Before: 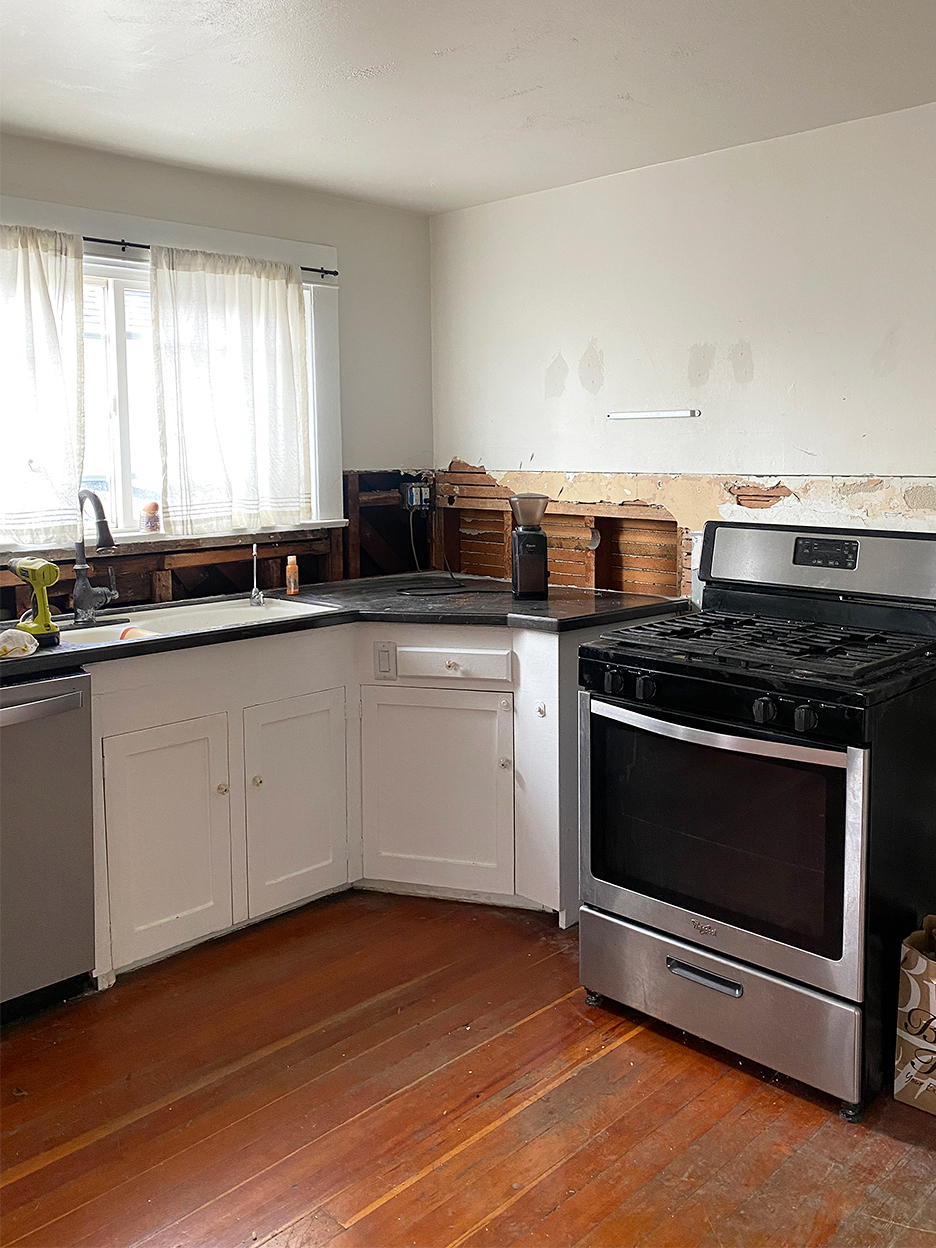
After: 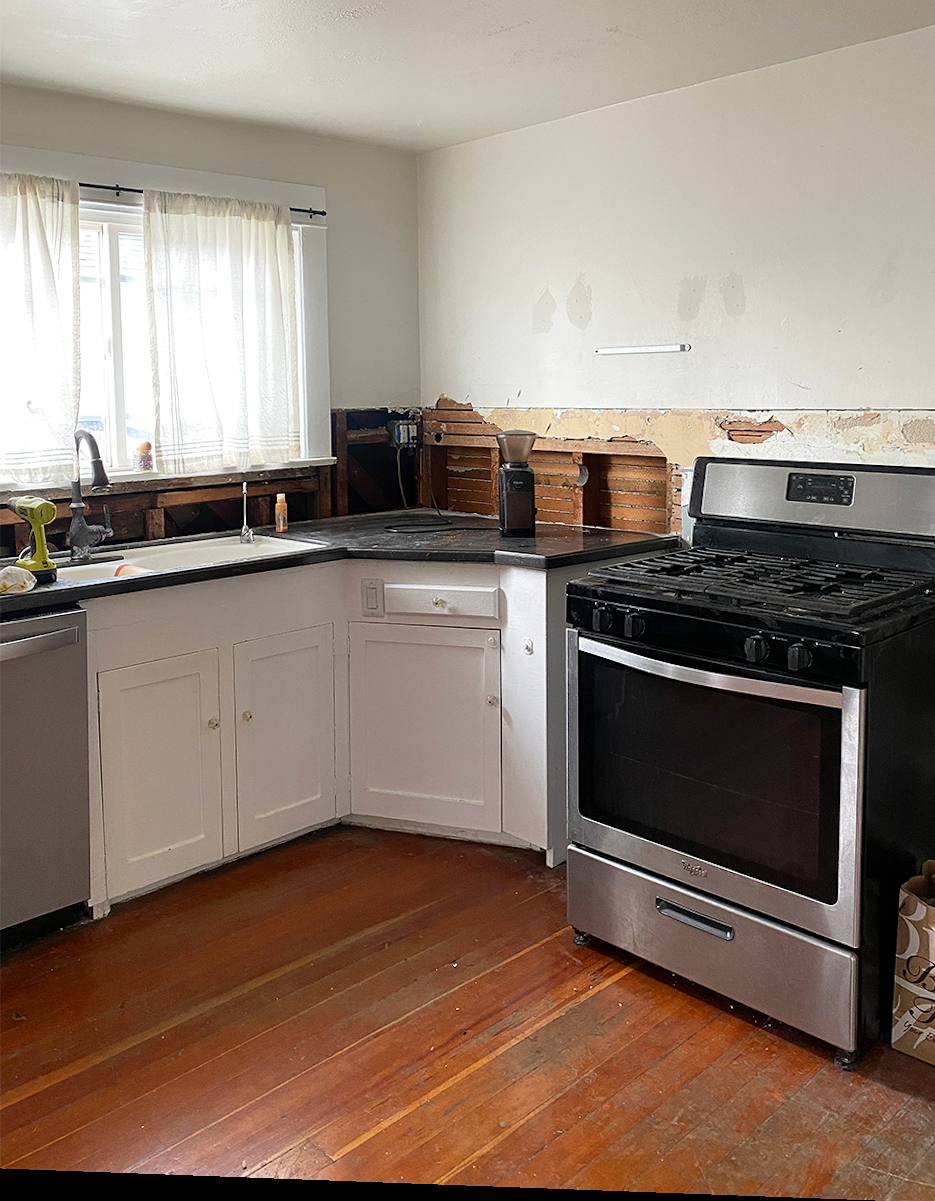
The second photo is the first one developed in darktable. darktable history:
crop and rotate: top 6.25%
rotate and perspective: lens shift (horizontal) -0.055, automatic cropping off
